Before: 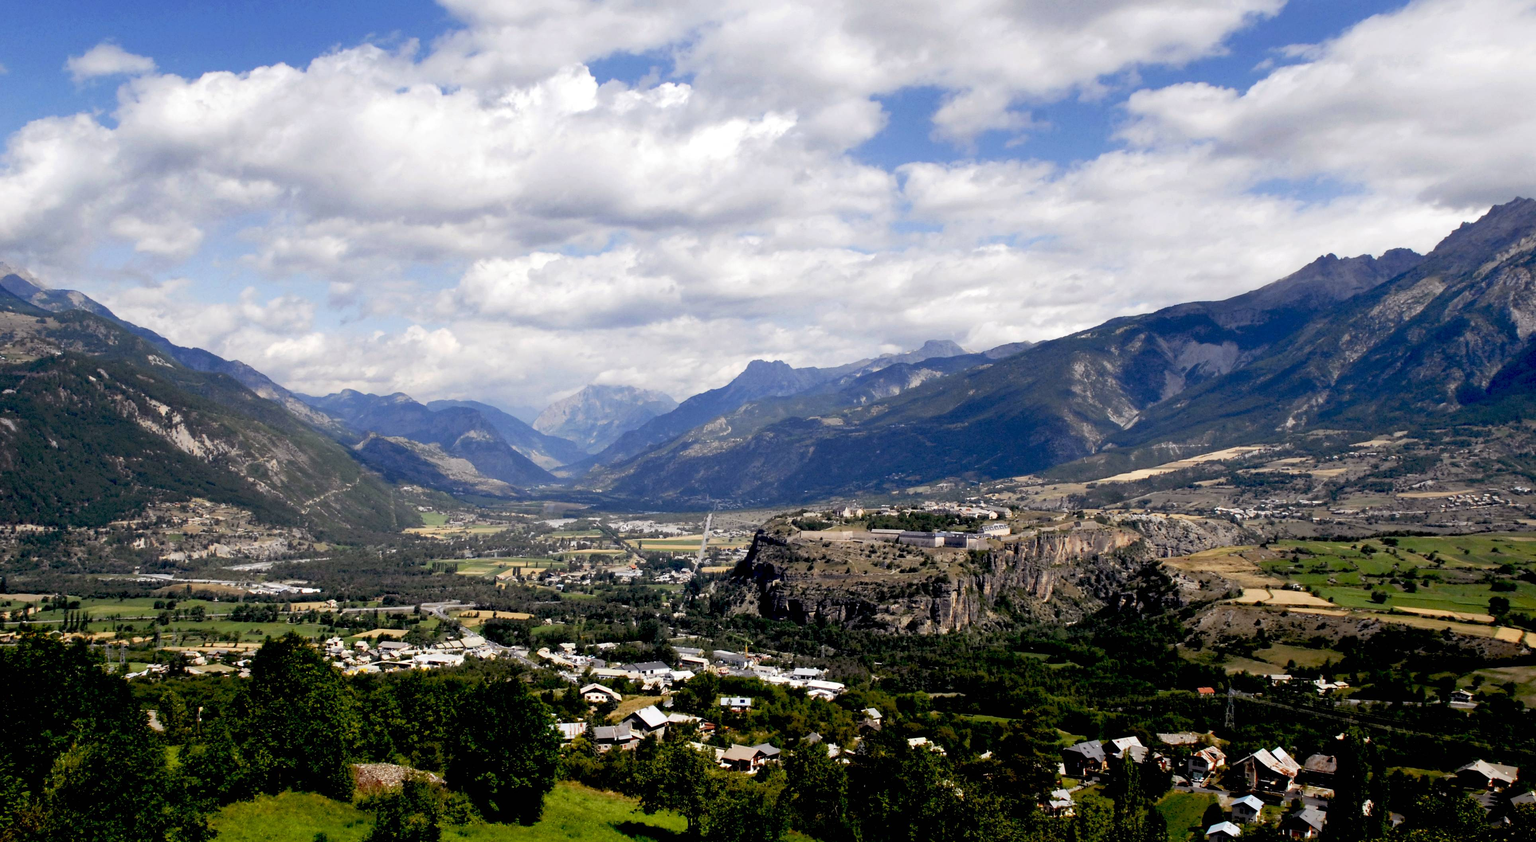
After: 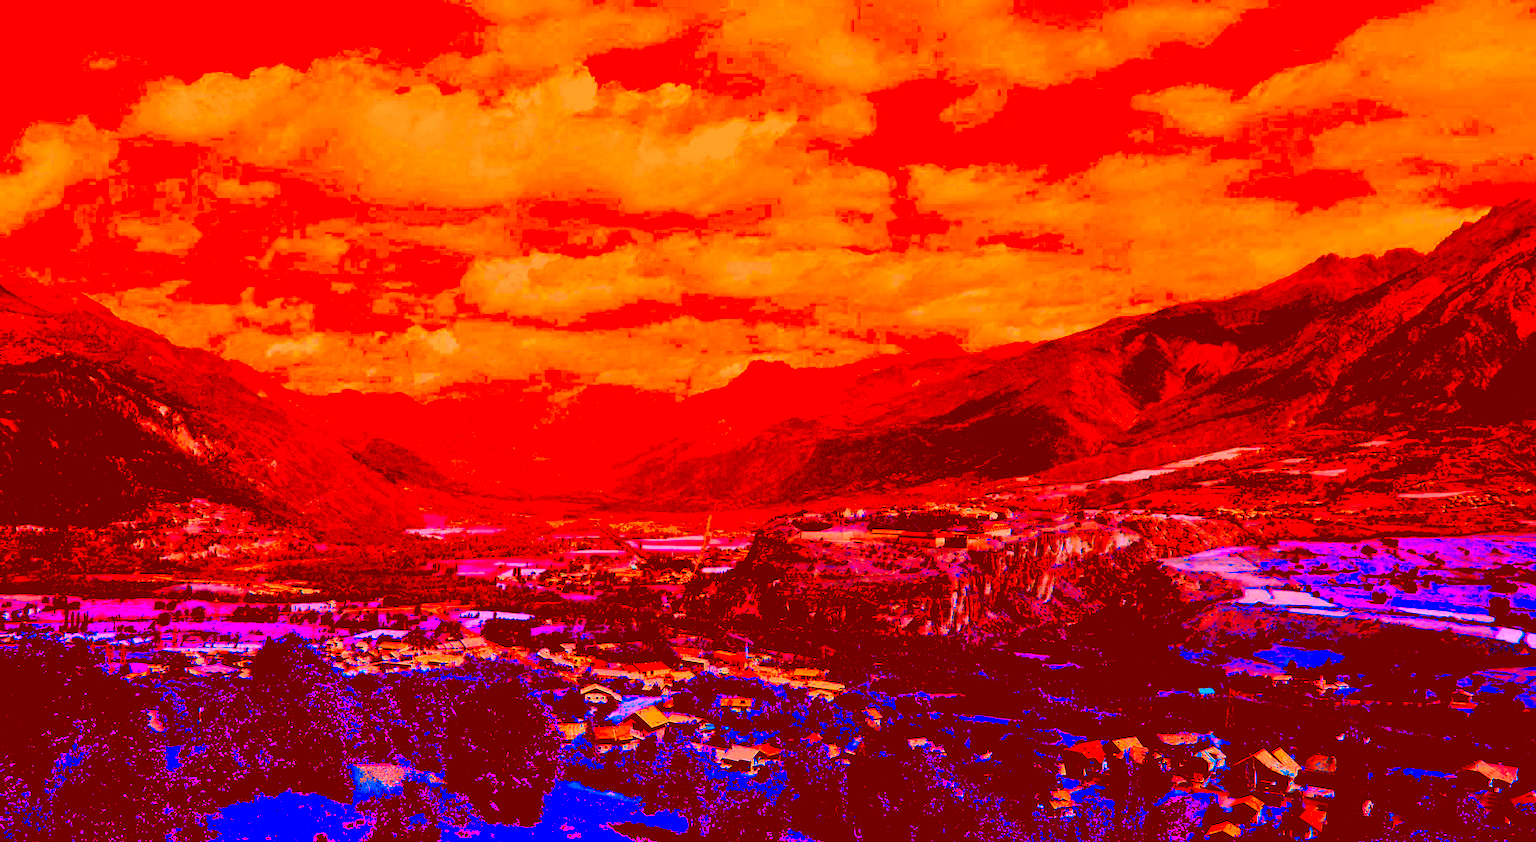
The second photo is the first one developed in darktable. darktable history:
color correction: highlights a* -39.68, highlights b* -40, shadows a* -40, shadows b* -40, saturation -3
exposure: black level correction 0.04, exposure 0.5 EV, compensate highlight preservation false
